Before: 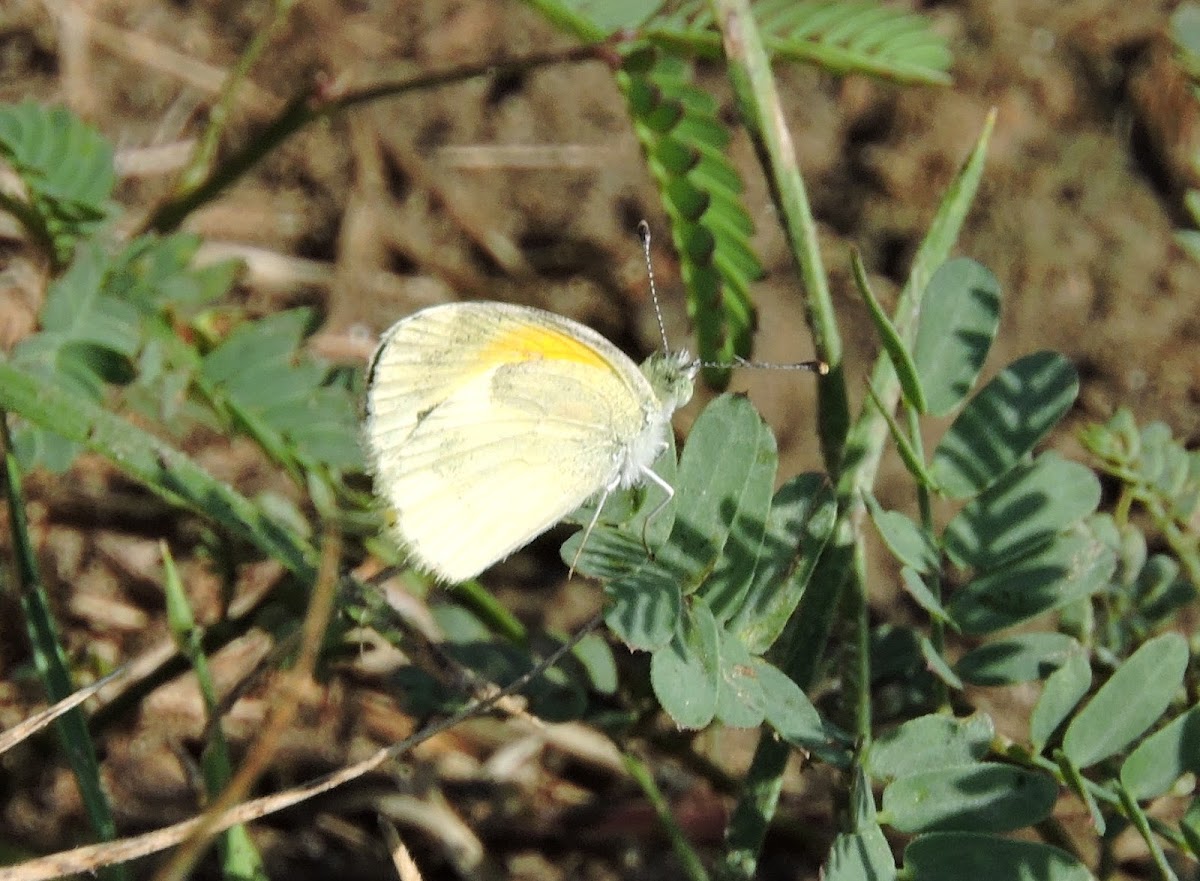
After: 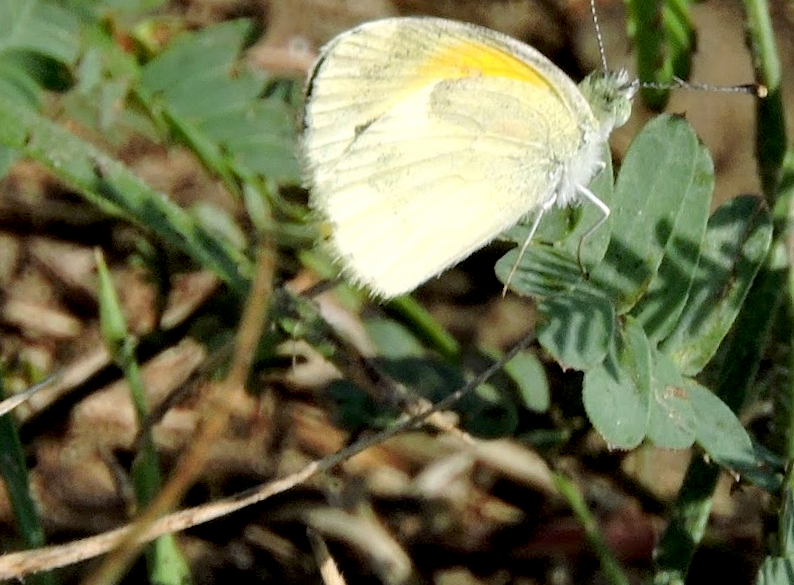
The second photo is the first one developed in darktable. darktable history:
exposure: black level correction 0.01, exposure 0.008 EV, compensate highlight preservation false
crop and rotate: angle -1.25°, left 3.994%, top 31.55%, right 27.875%
tone equalizer: on, module defaults
